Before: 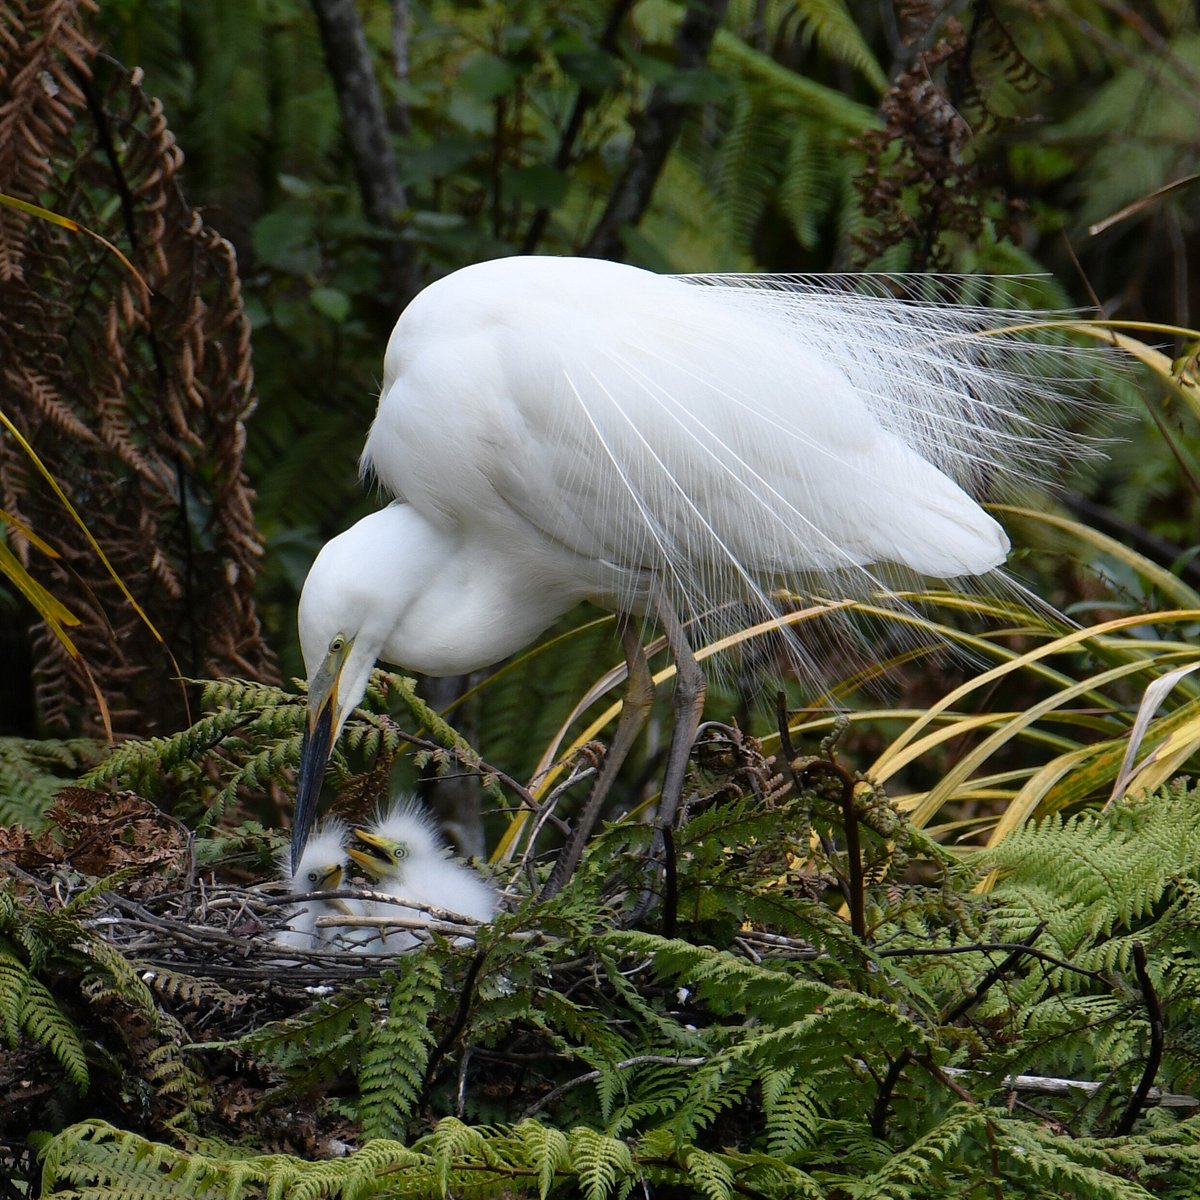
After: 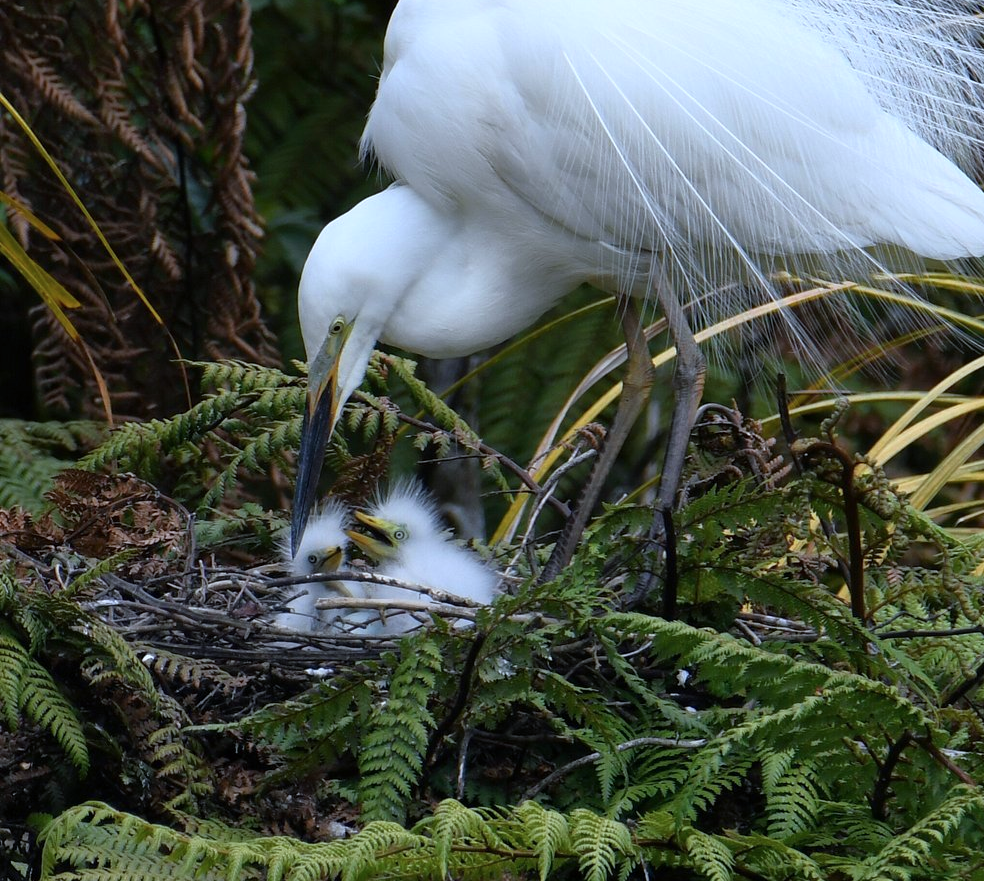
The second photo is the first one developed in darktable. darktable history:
crop: top 26.531%, right 17.959%
color calibration: x 0.37, y 0.382, temperature 4313.32 K
